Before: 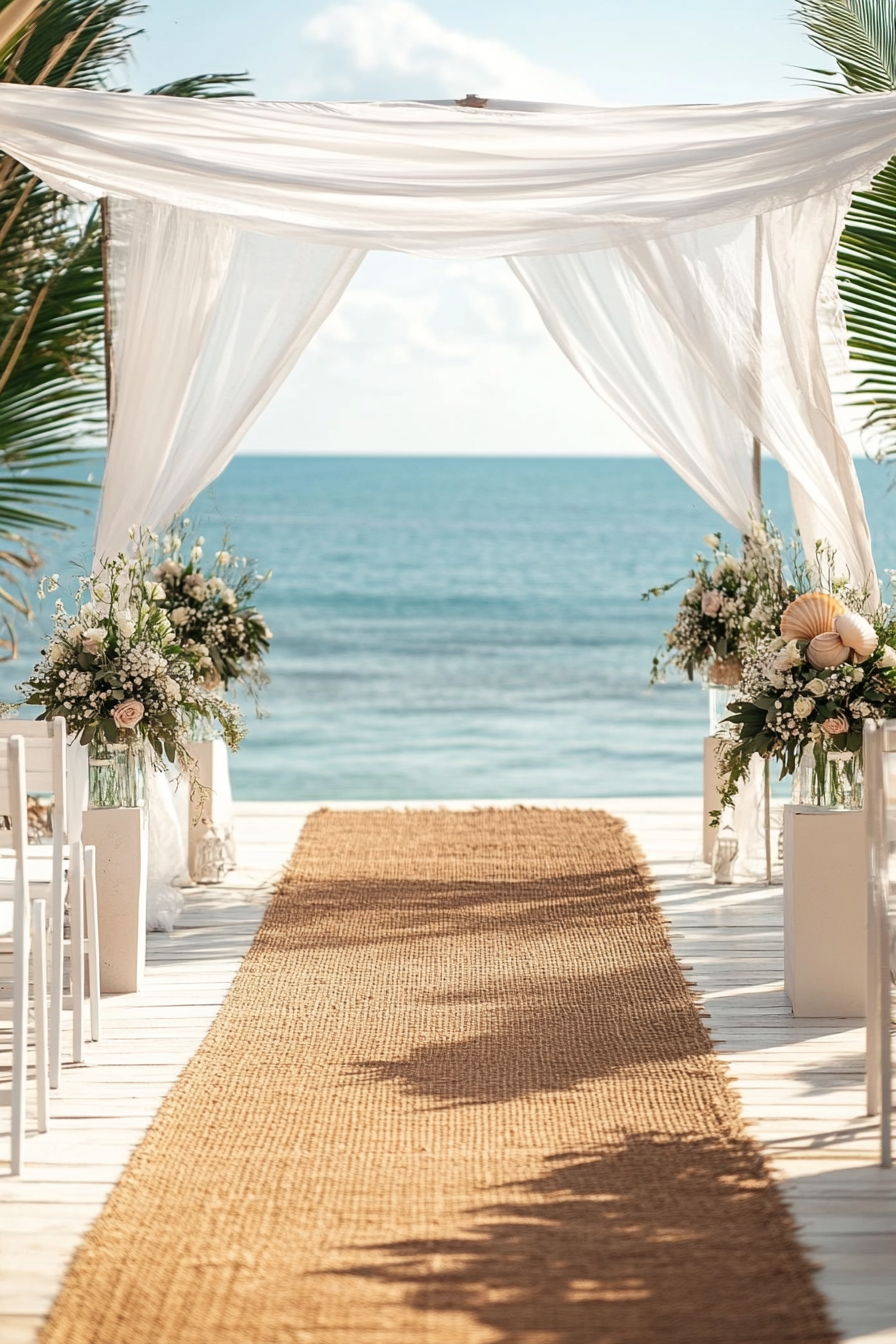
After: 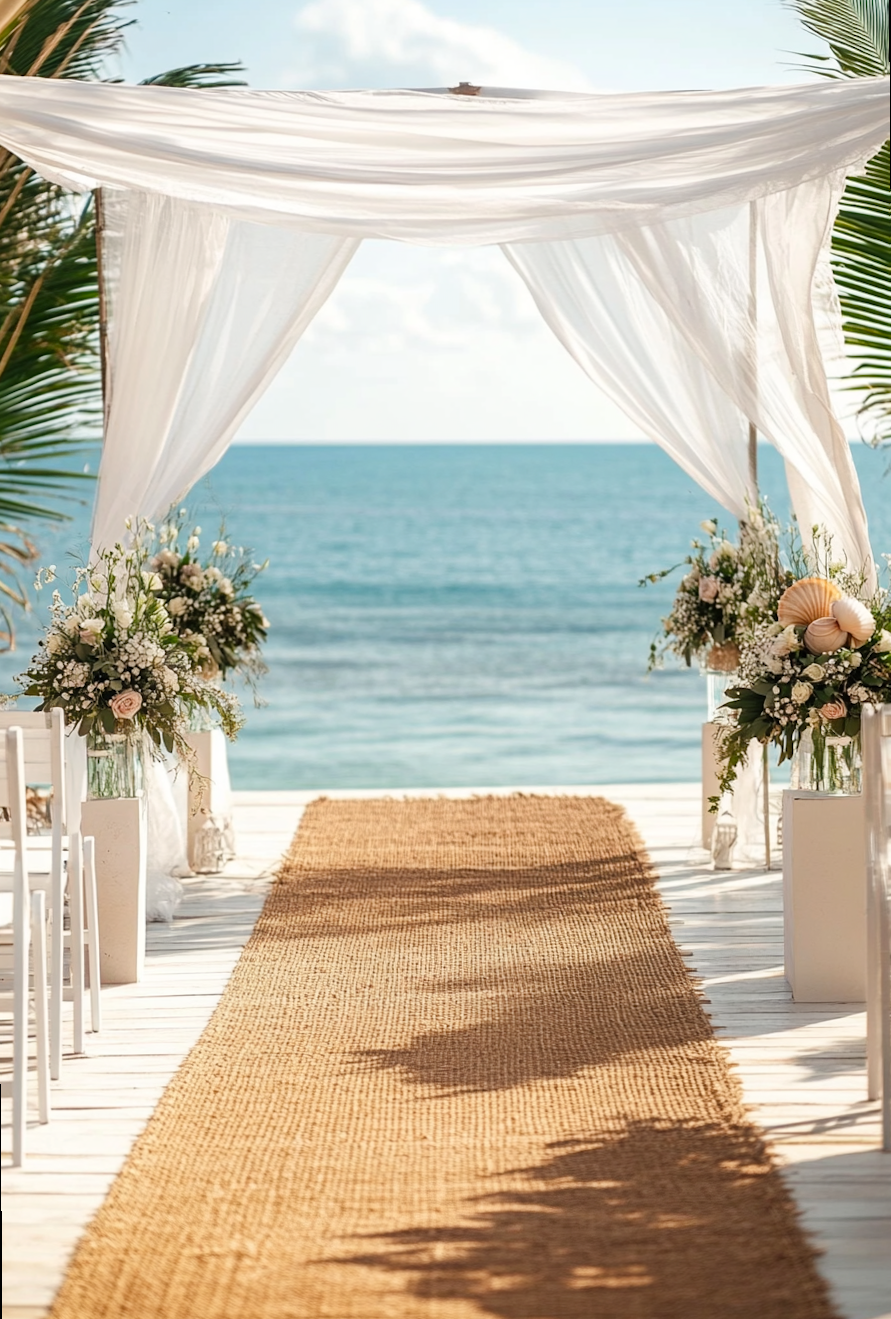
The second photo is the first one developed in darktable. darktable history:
color balance rgb: linear chroma grading › shadows 19.44%, linear chroma grading › highlights 3.42%, linear chroma grading › mid-tones 10.16%
rotate and perspective: rotation -0.45°, automatic cropping original format, crop left 0.008, crop right 0.992, crop top 0.012, crop bottom 0.988
